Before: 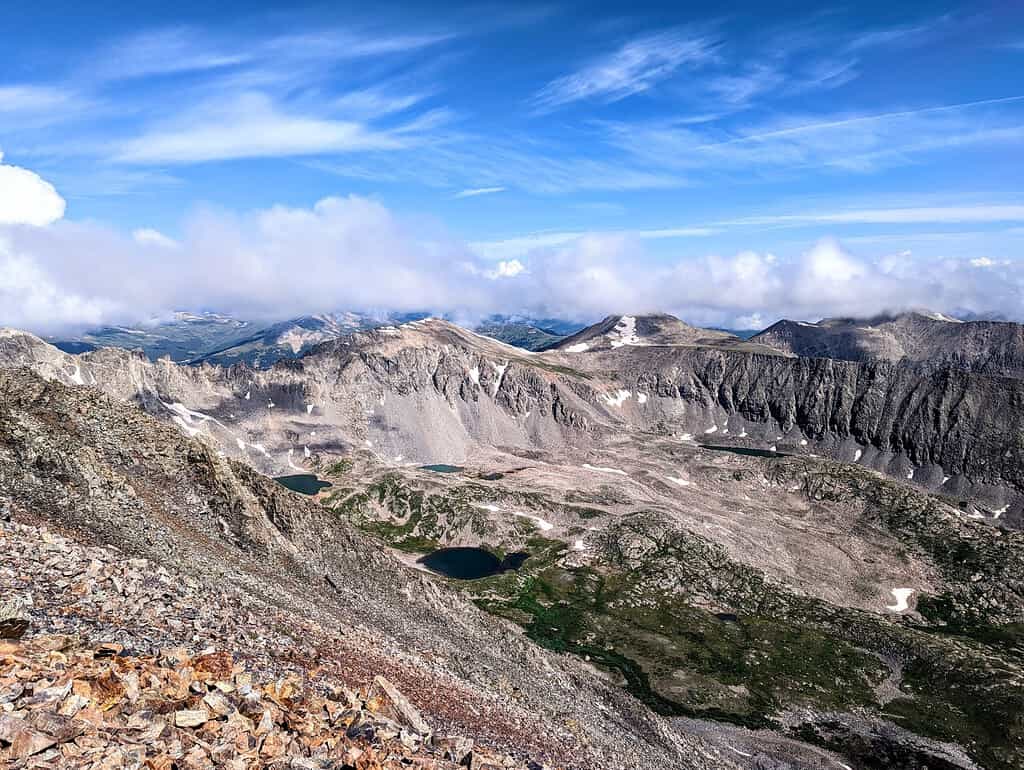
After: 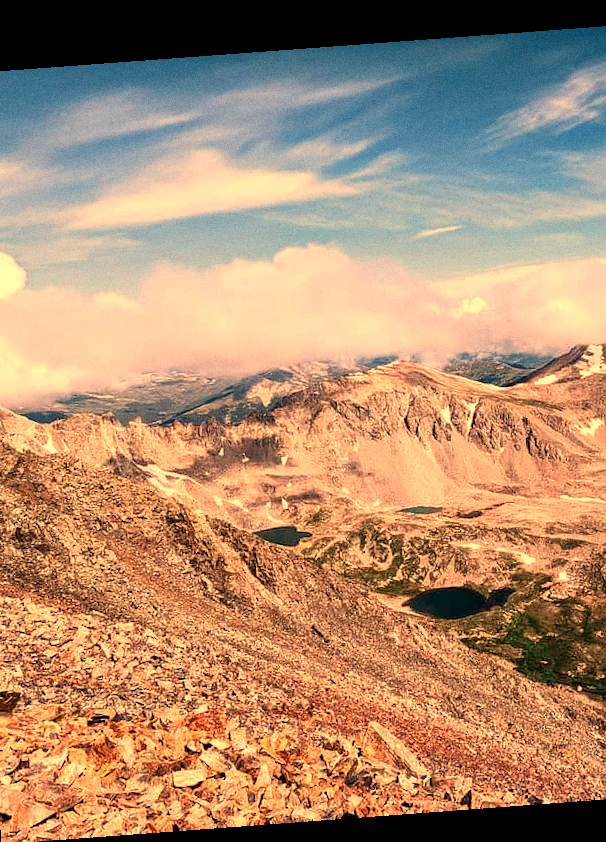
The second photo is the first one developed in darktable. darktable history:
grain: coarseness 0.09 ISO
rotate and perspective: rotation -4.25°, automatic cropping off
white balance: red 1.467, blue 0.684
crop: left 5.114%, right 38.589%
